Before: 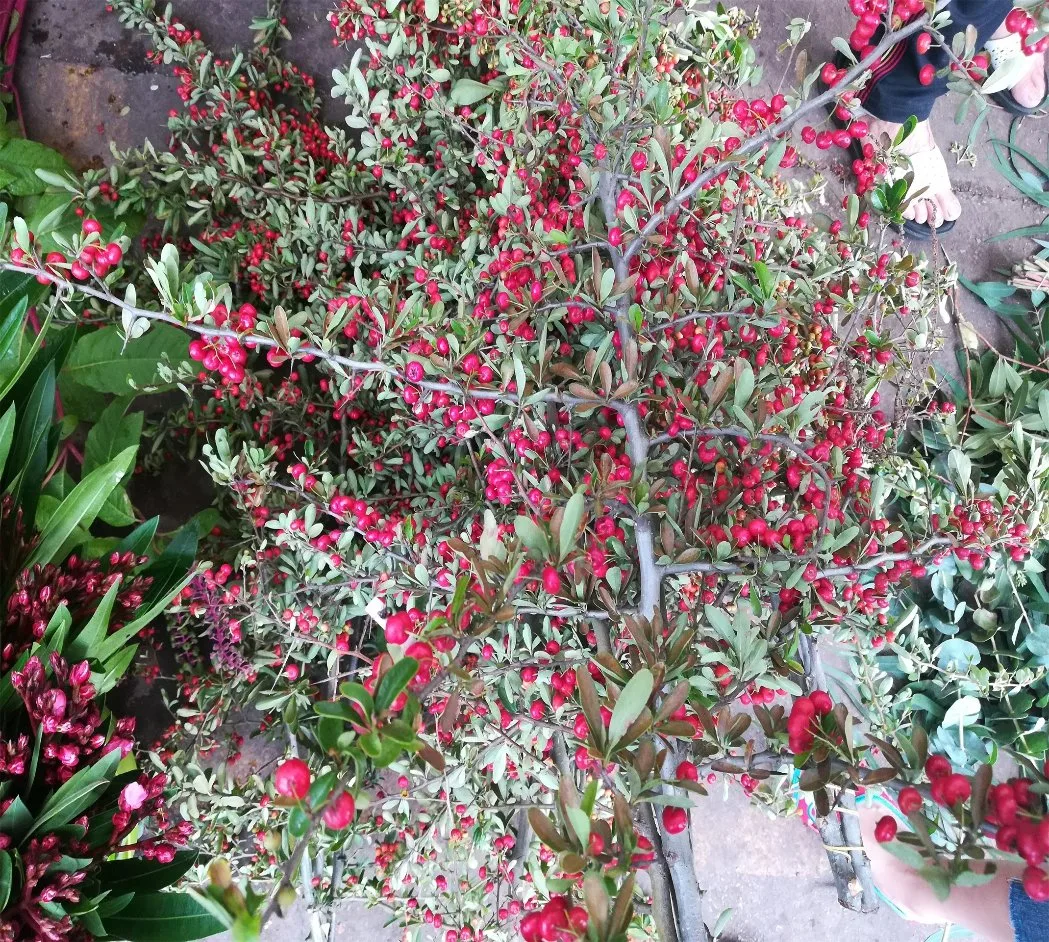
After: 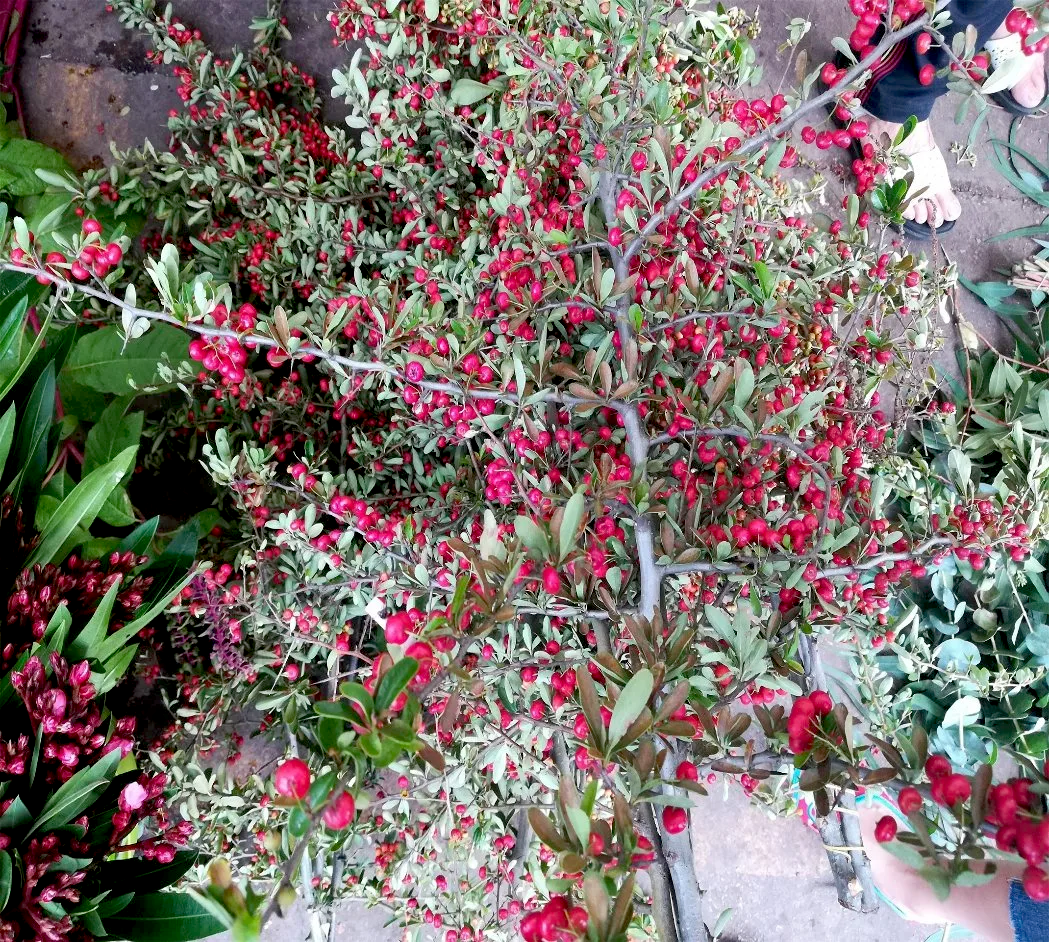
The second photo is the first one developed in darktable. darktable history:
exposure: black level correction 0.014, compensate highlight preservation false
